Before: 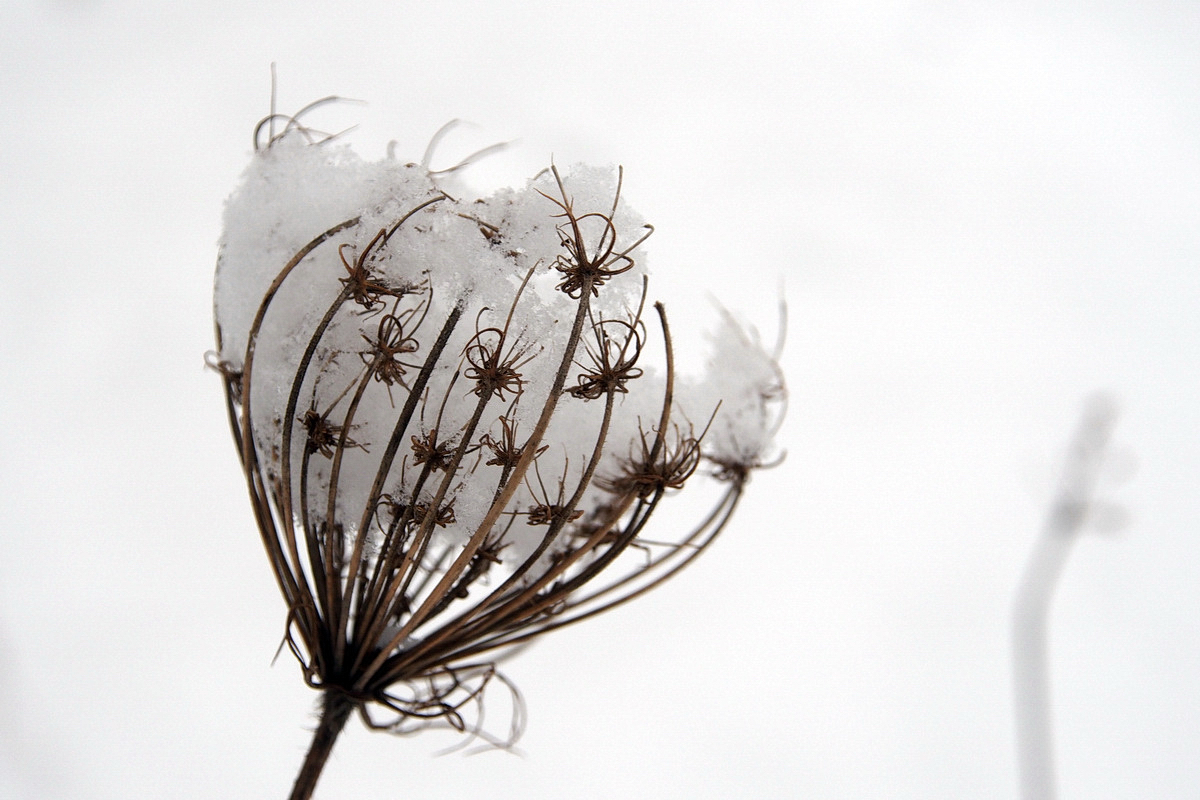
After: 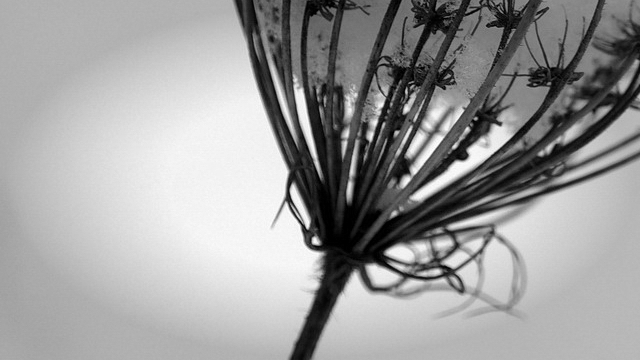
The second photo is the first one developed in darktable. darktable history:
vignetting: fall-off start 48.41%, automatic ratio true, width/height ratio 1.29, unbound false
crop and rotate: top 54.778%, right 46.61%, bottom 0.159%
monochrome: a 0, b 0, size 0.5, highlights 0.57
